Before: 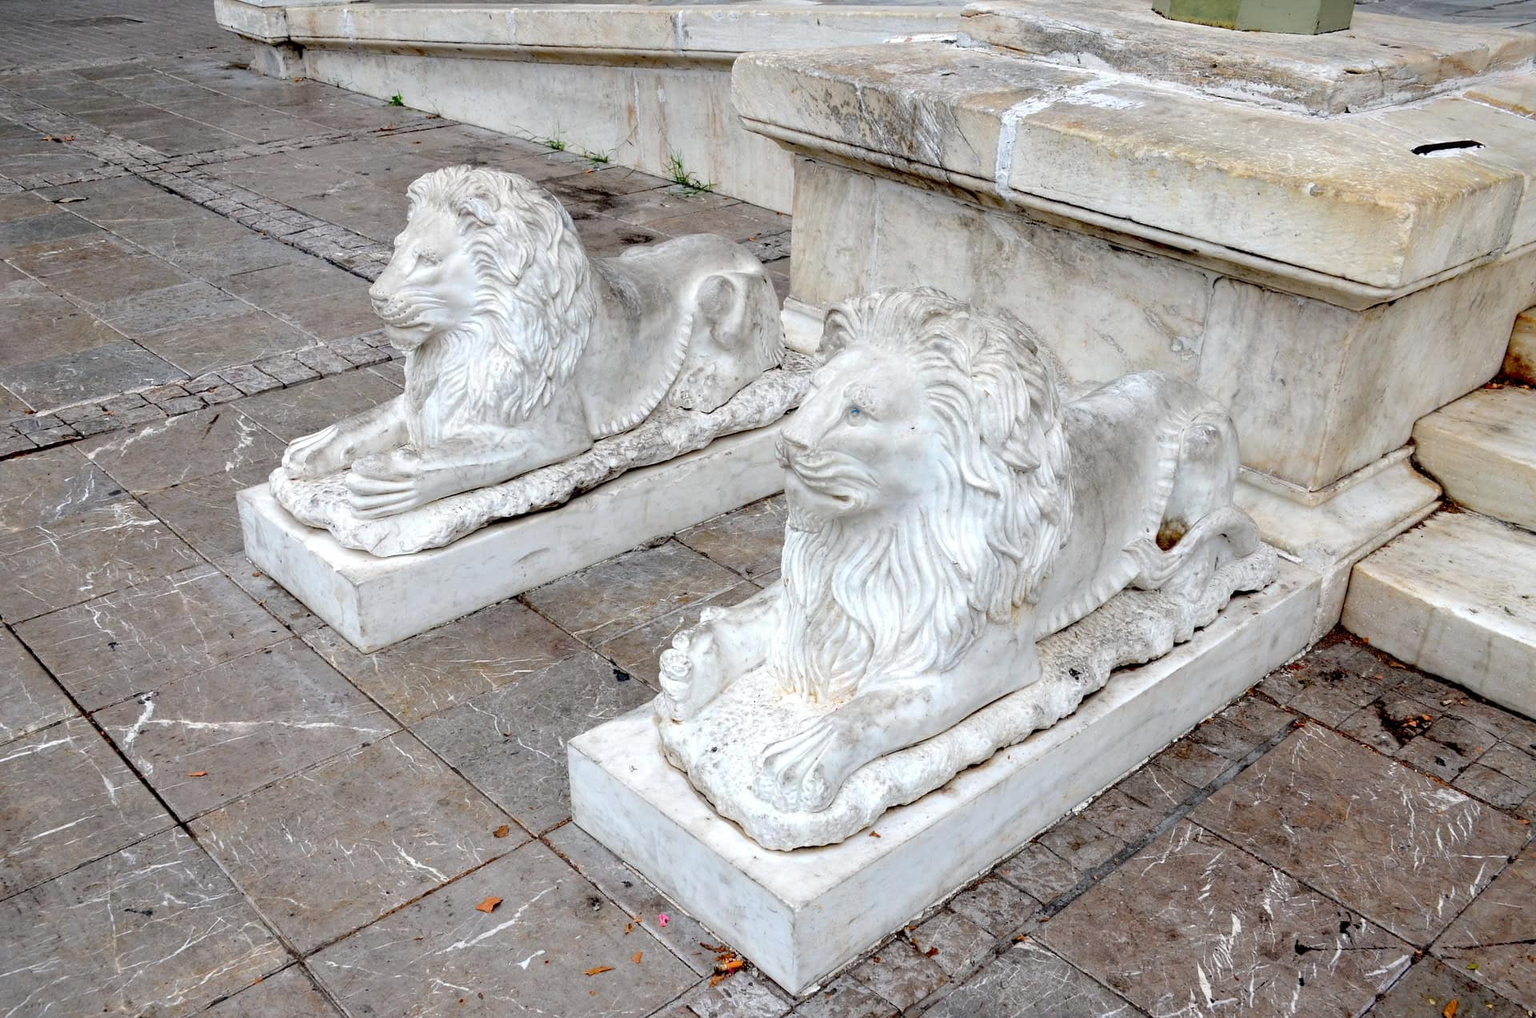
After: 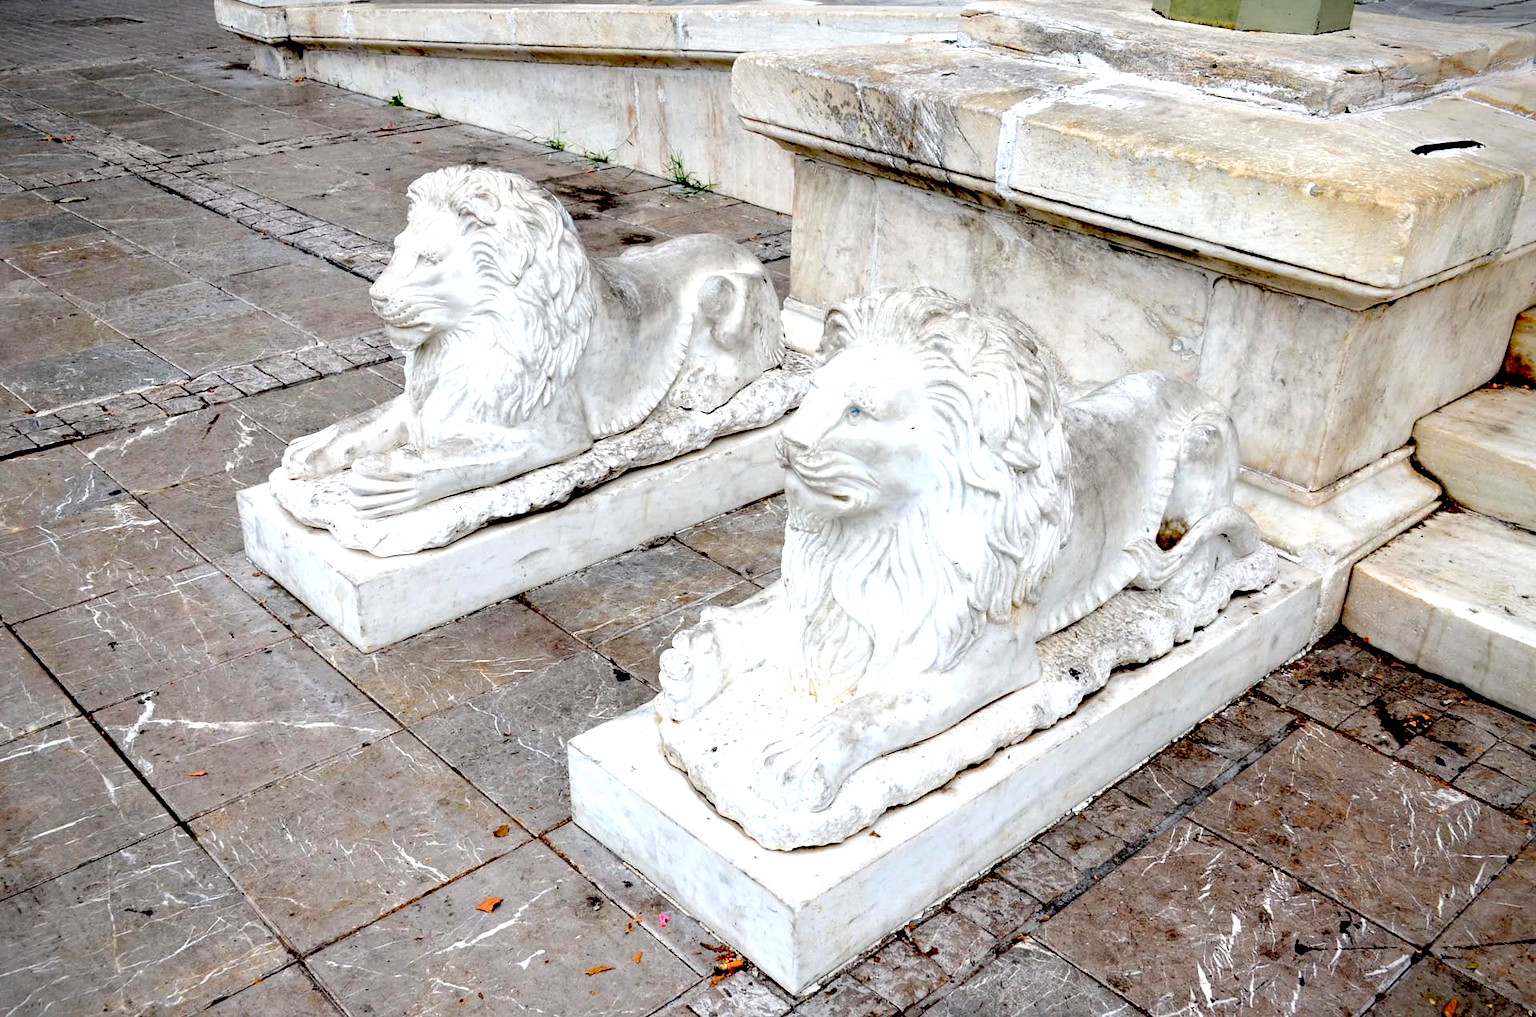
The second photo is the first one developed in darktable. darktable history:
vignetting: brightness -0.368, saturation 0.012
exposure: black level correction 0.039, exposure 0.499 EV, compensate highlight preservation false
